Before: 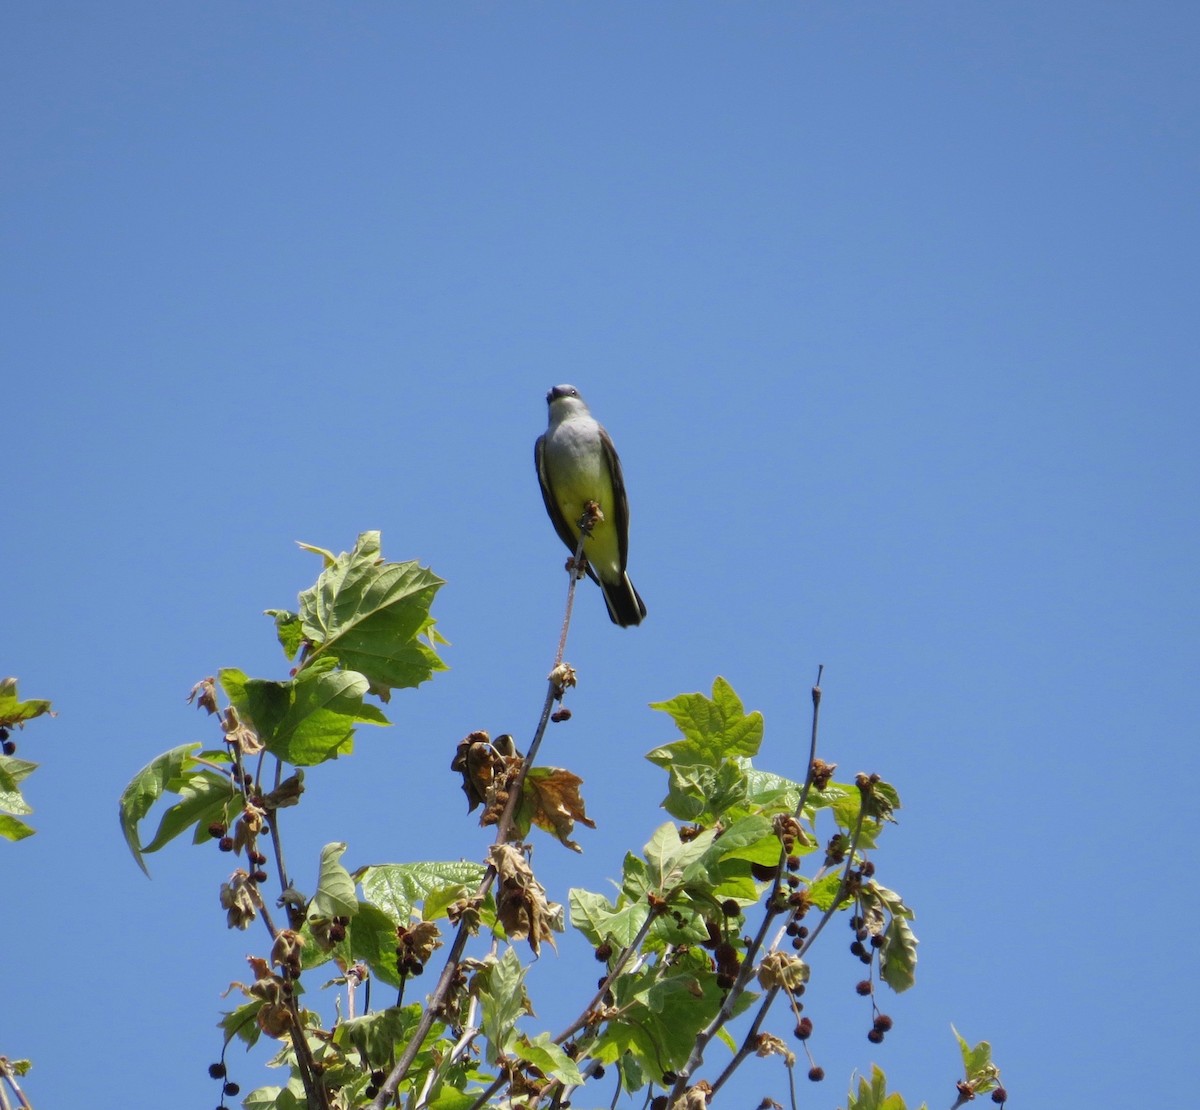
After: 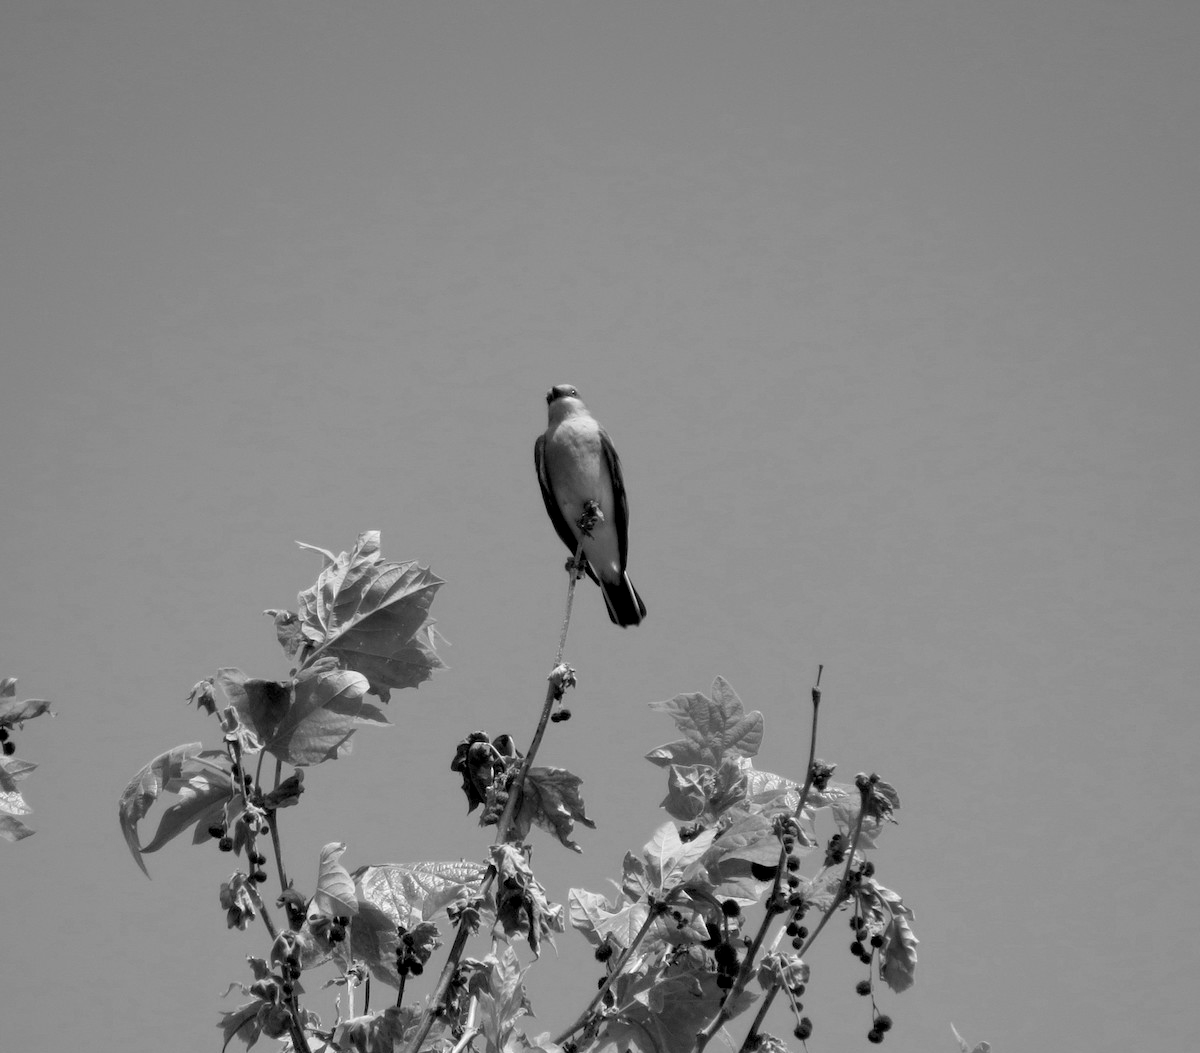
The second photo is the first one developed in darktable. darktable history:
exposure: black level correction 0.011, compensate highlight preservation false
crop and rotate: top 0%, bottom 5.097%
monochrome: on, module defaults
